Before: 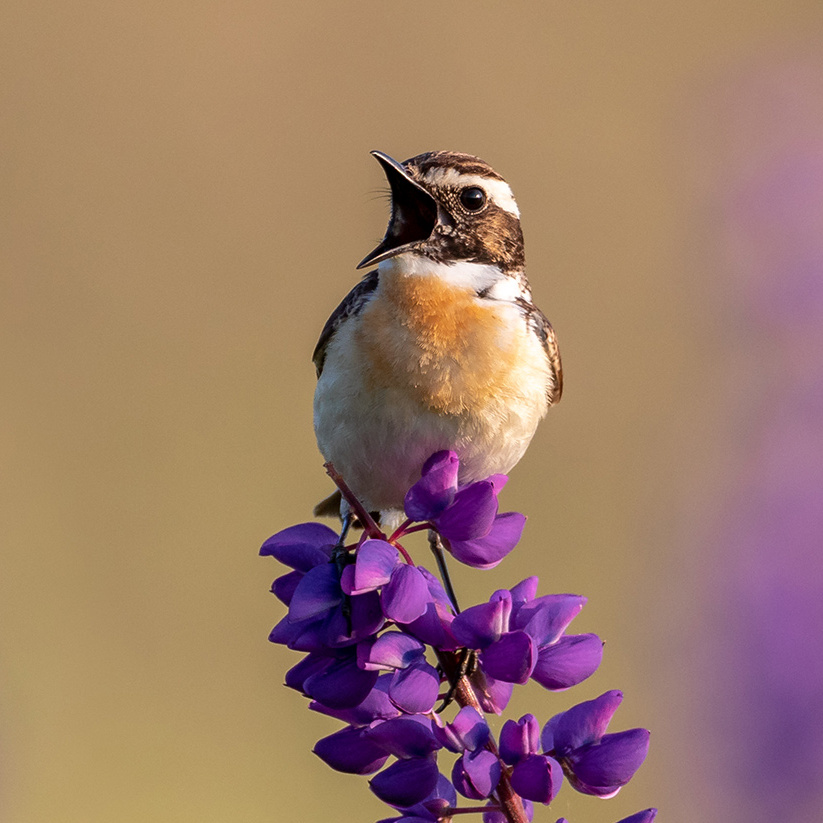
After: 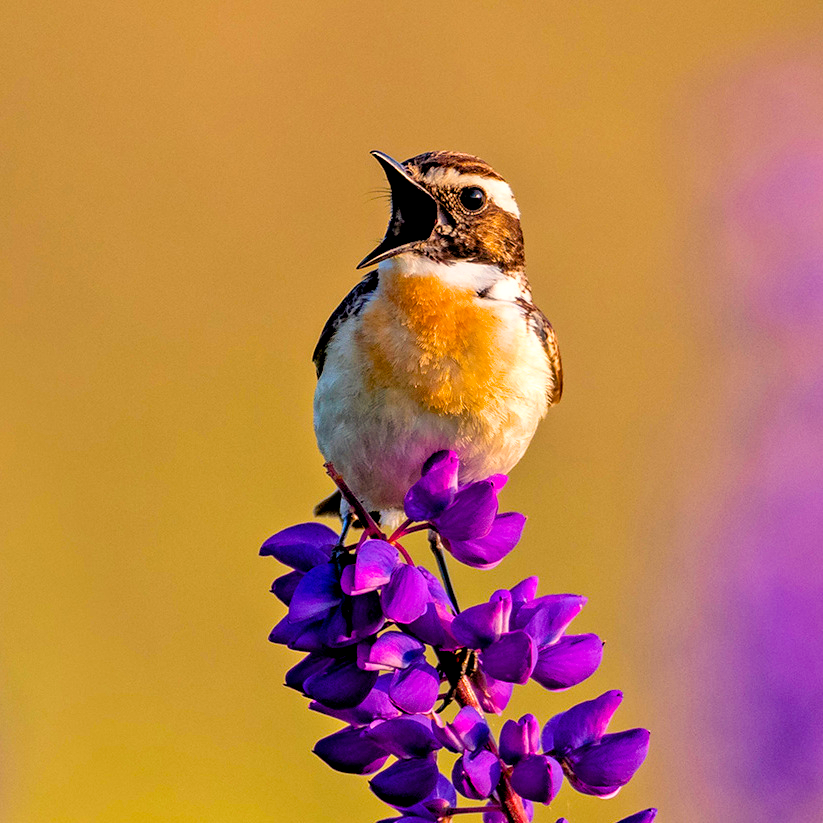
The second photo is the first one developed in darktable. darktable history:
color balance rgb: highlights gain › chroma 3.013%, highlights gain › hue 77.62°, perceptual saturation grading › global saturation 30.794%, global vibrance 20%
local contrast: highlights 100%, shadows 99%, detail 119%, midtone range 0.2
contrast brightness saturation: contrast 0.042, saturation 0.165
tone equalizer: -7 EV 0.152 EV, -6 EV 0.575 EV, -5 EV 1.15 EV, -4 EV 1.36 EV, -3 EV 1.18 EV, -2 EV 0.6 EV, -1 EV 0.148 EV
filmic rgb: black relative exposure -3.98 EV, white relative exposure 2.99 EV, threshold 2.94 EV, hardness 2.98, contrast 1.402, enable highlight reconstruction true
haze removal: compatibility mode true, adaptive false
